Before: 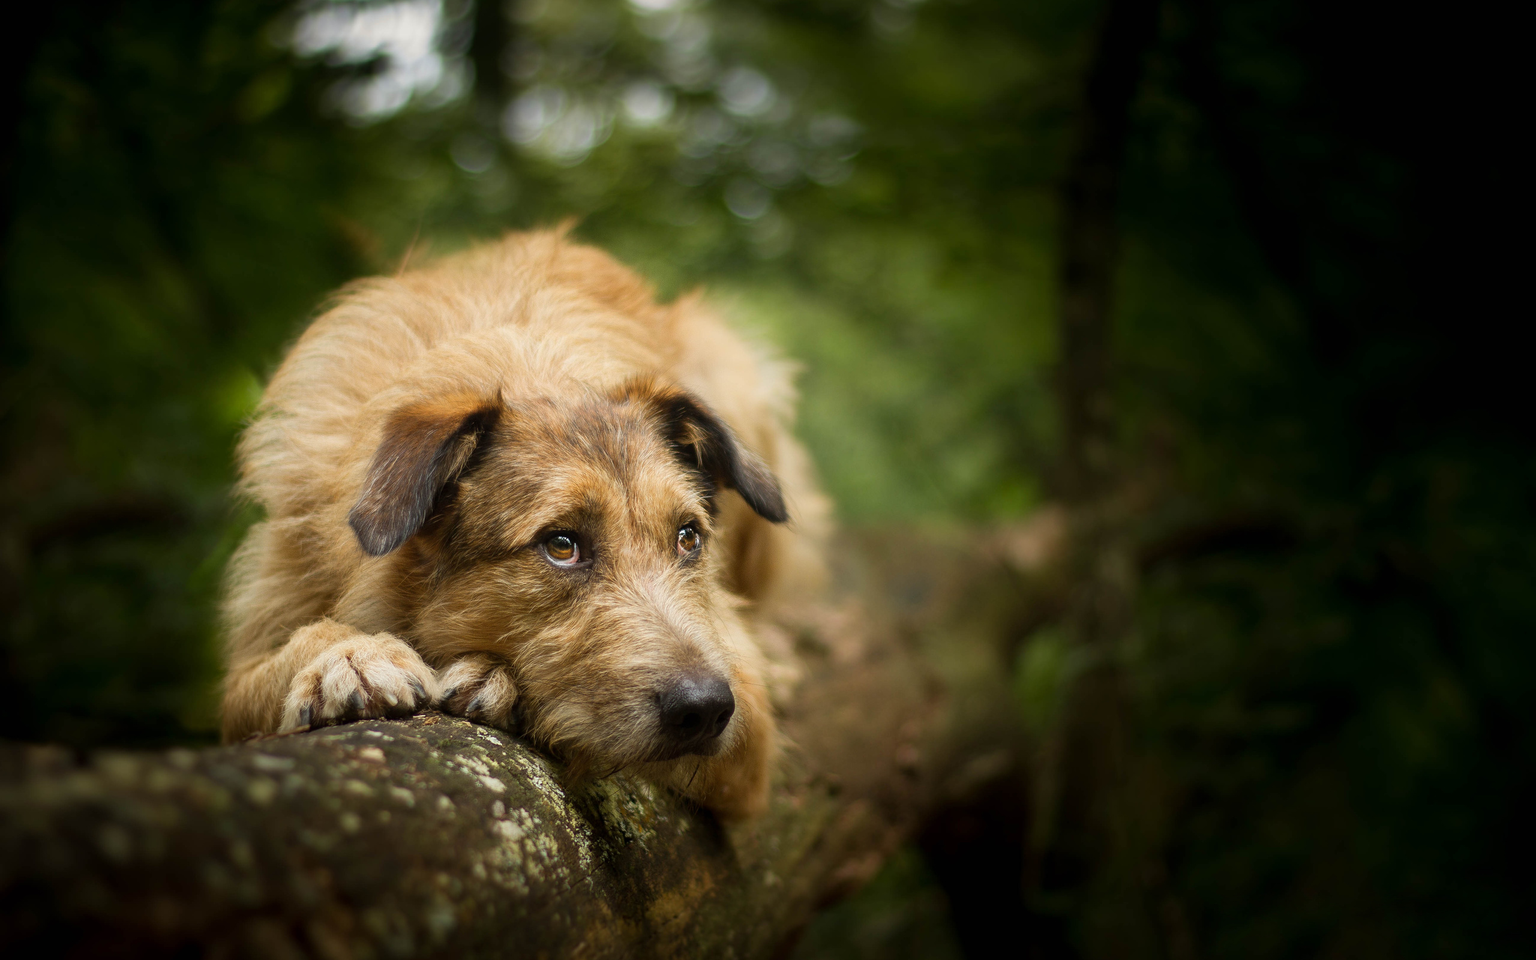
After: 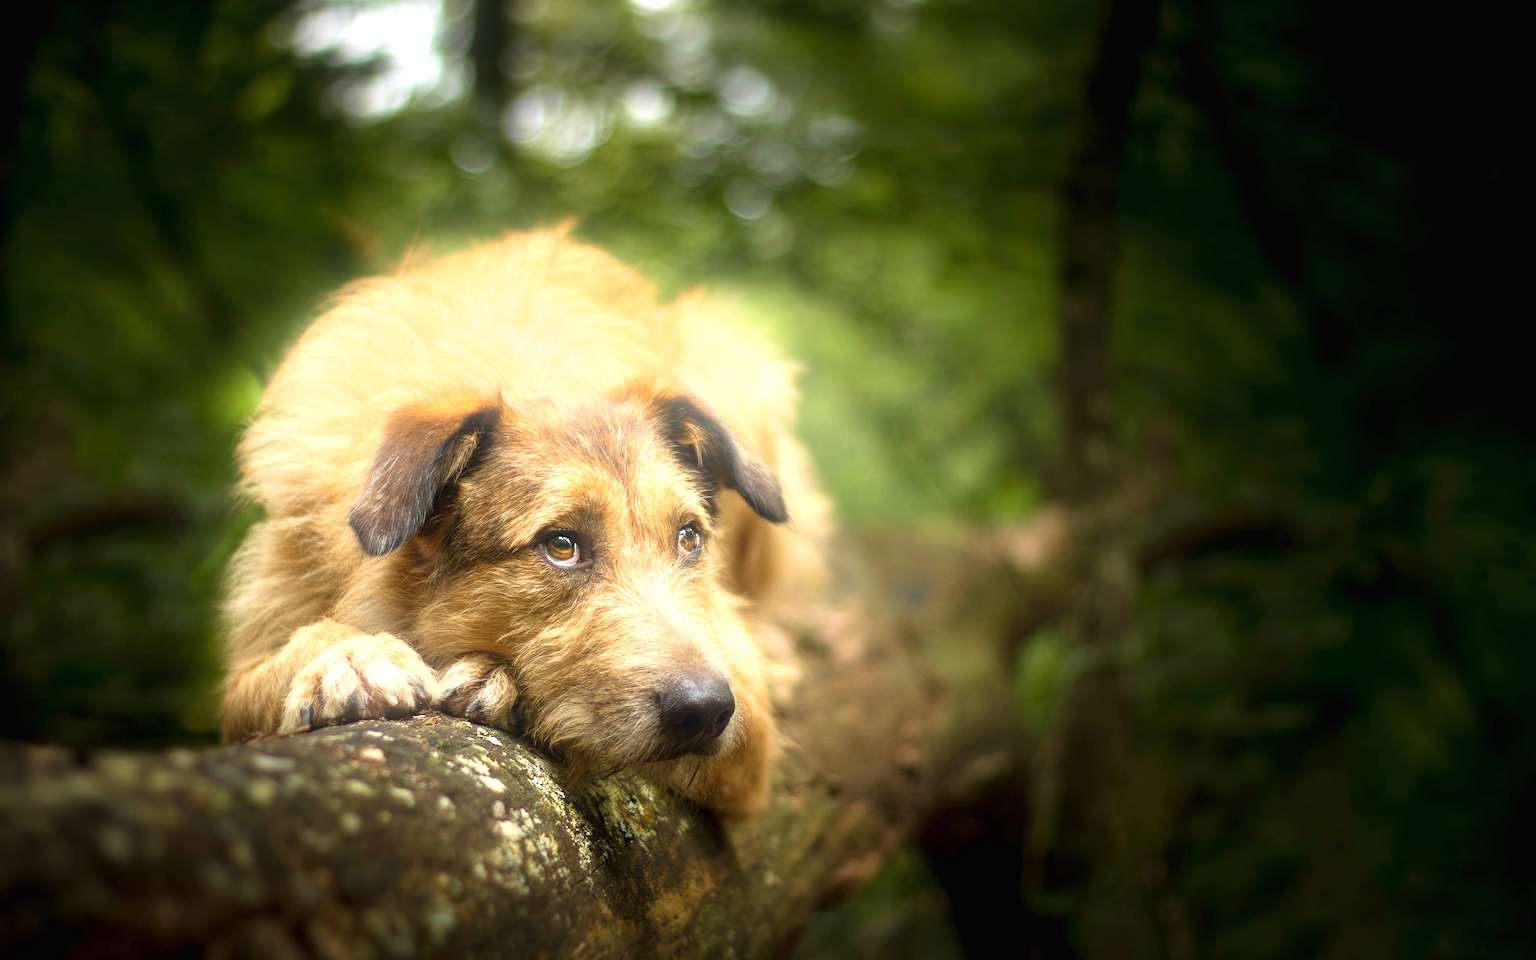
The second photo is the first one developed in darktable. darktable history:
exposure: black level correction 0, exposure 1 EV, compensate exposure bias true, compensate highlight preservation false
white balance: red 1, blue 1
bloom: size 13.65%, threshold 98.39%, strength 4.82%
